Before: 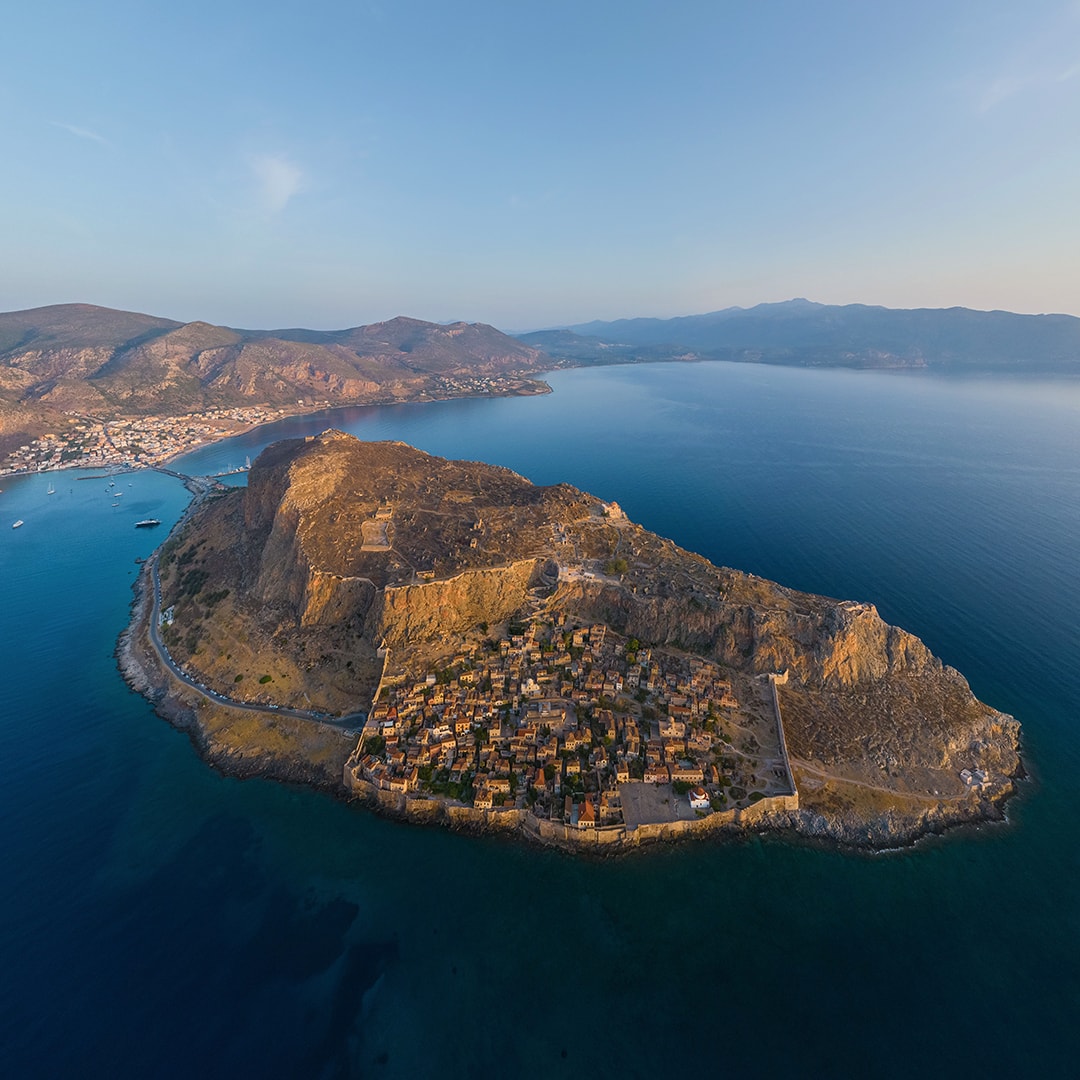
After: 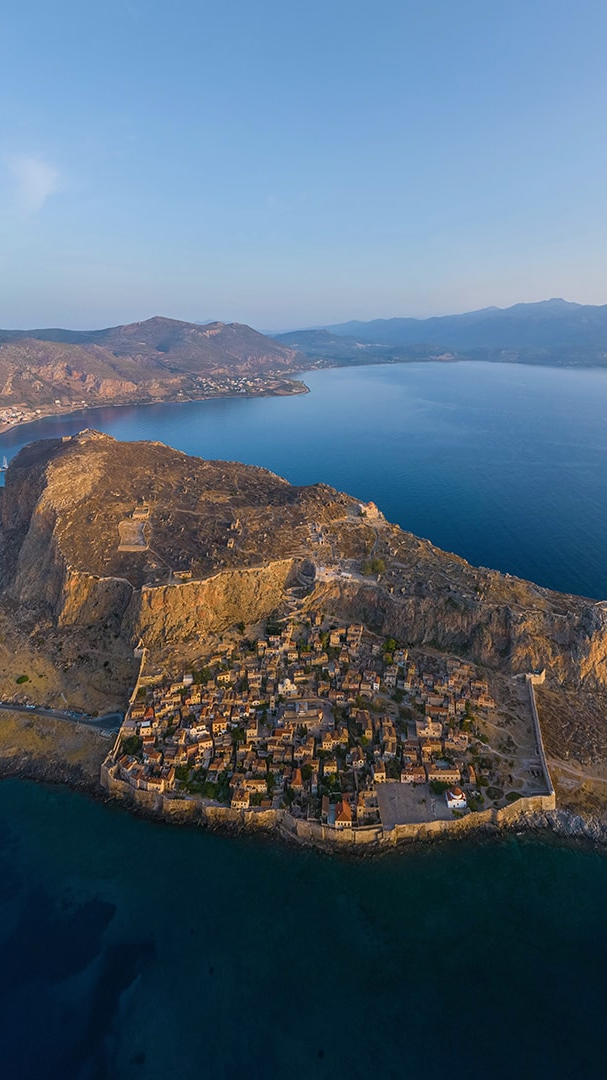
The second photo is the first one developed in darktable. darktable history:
crop and rotate: left 22.516%, right 21.234%
white balance: red 0.976, blue 1.04
